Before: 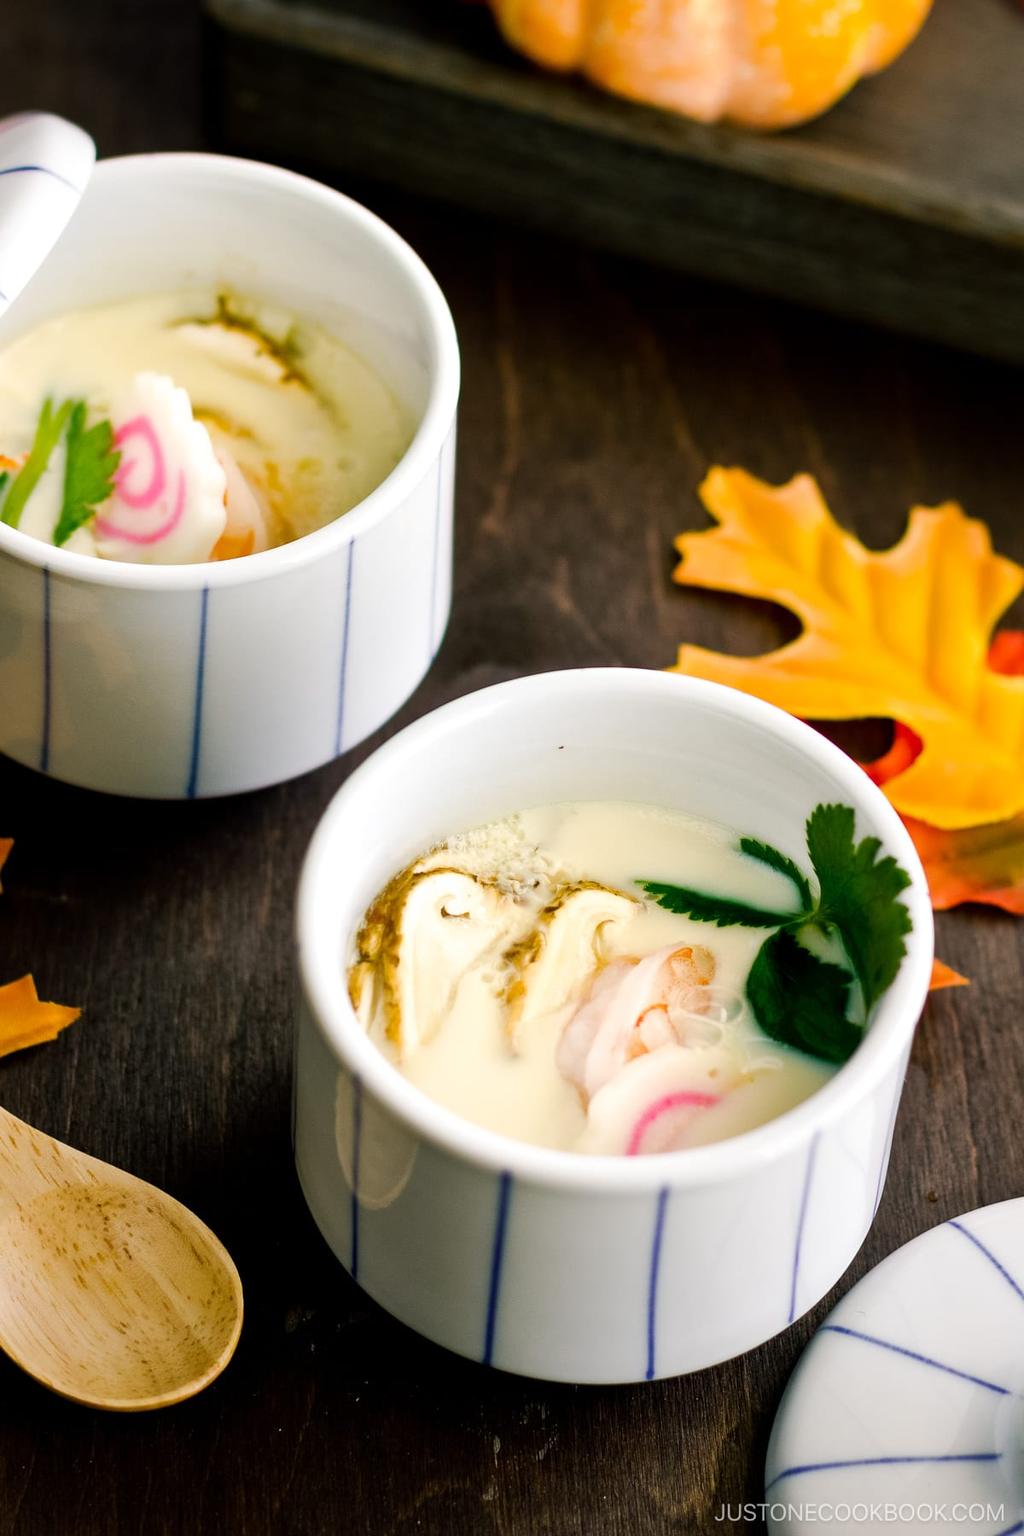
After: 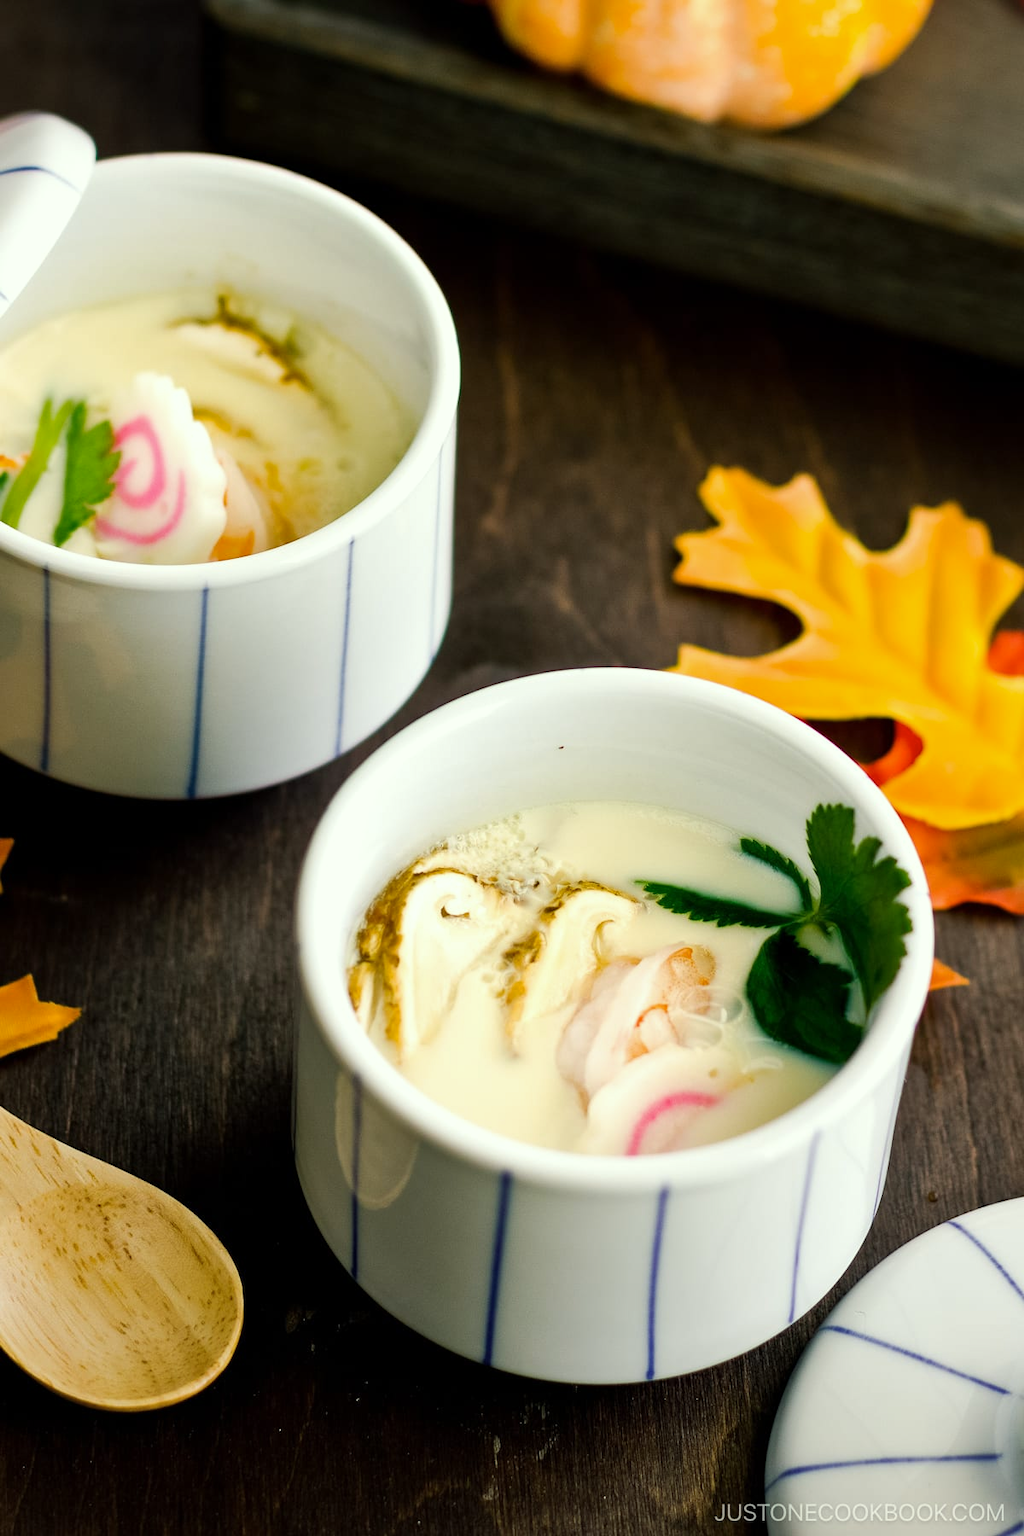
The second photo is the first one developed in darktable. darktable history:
color correction: highlights a* -4.73, highlights b* 5.06, saturation 0.97
shadows and highlights: radius 337.17, shadows 29.01, soften with gaussian
